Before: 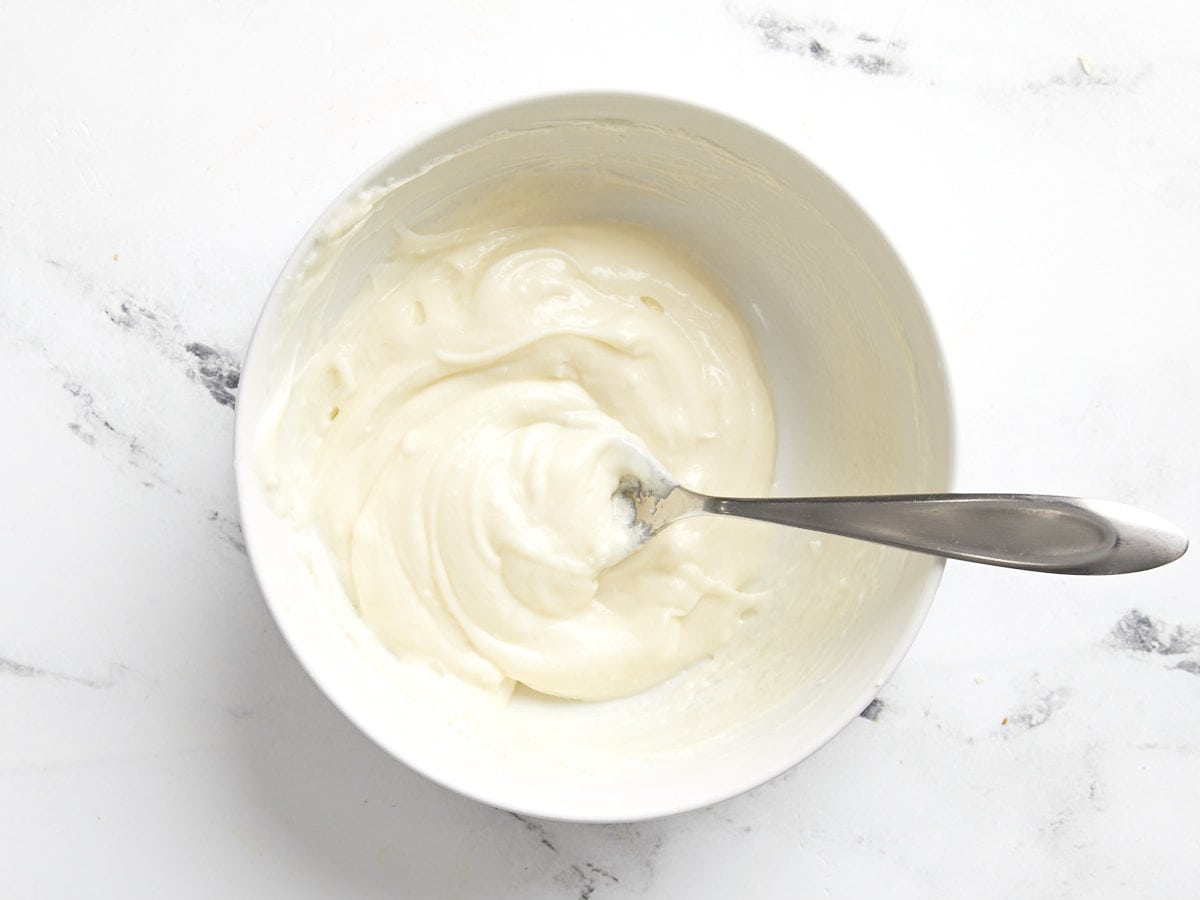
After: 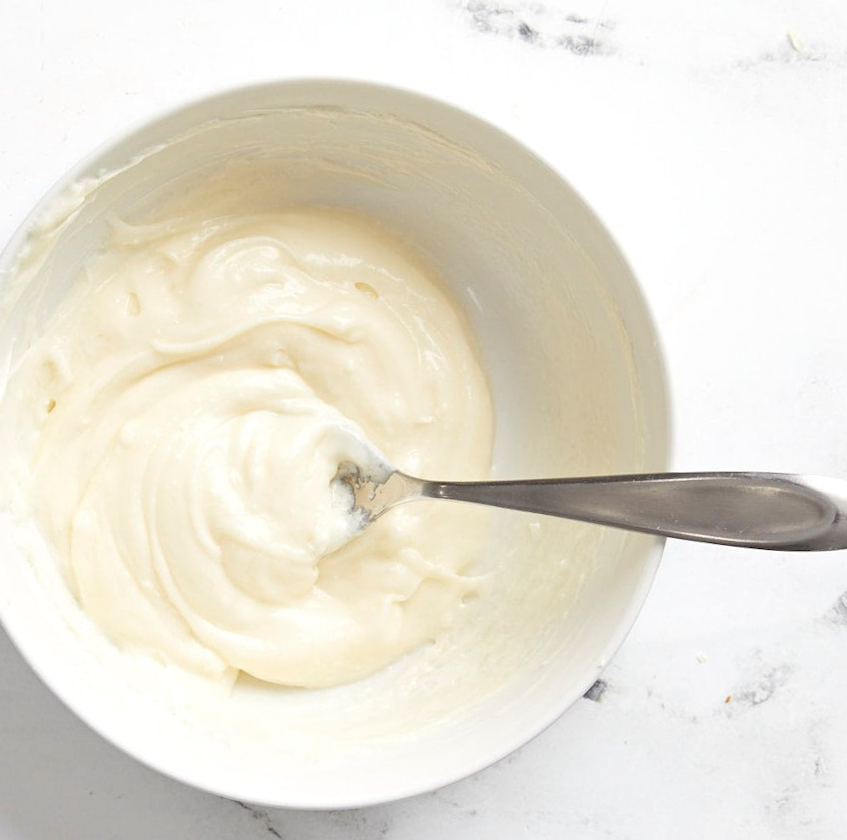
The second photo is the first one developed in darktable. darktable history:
crop and rotate: left 24.034%, top 2.838%, right 6.406%, bottom 6.299%
rotate and perspective: rotation -1.24°, automatic cropping off
